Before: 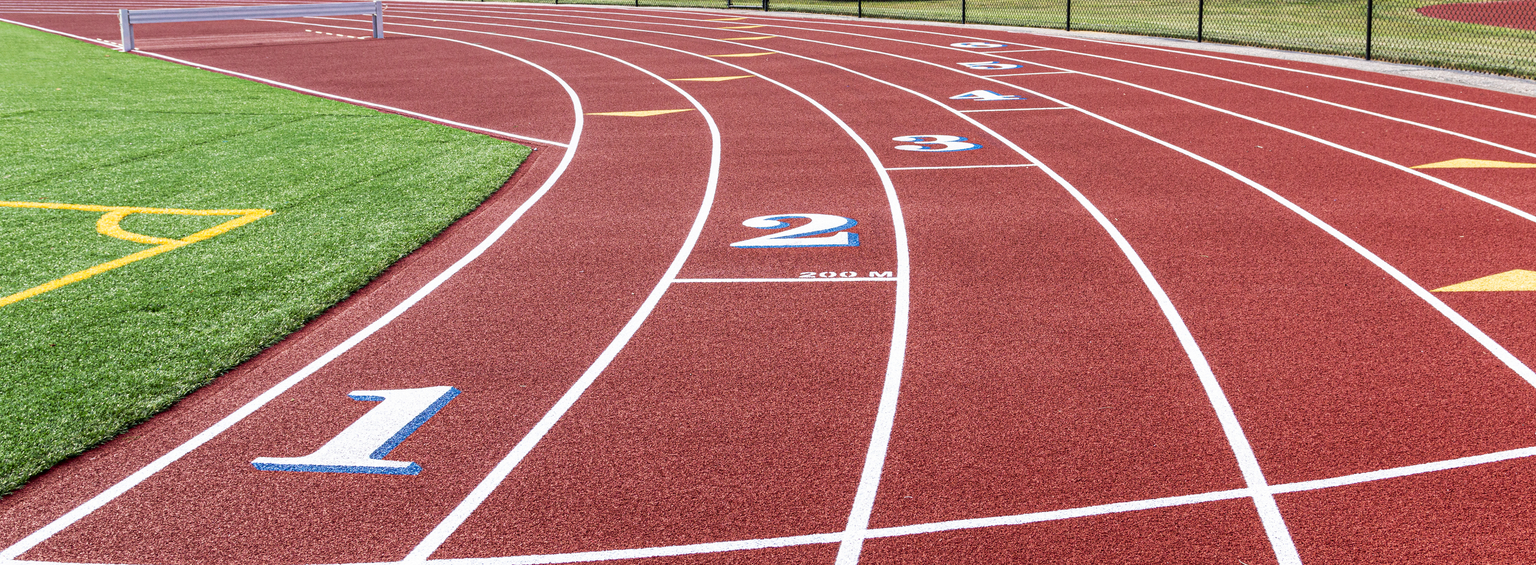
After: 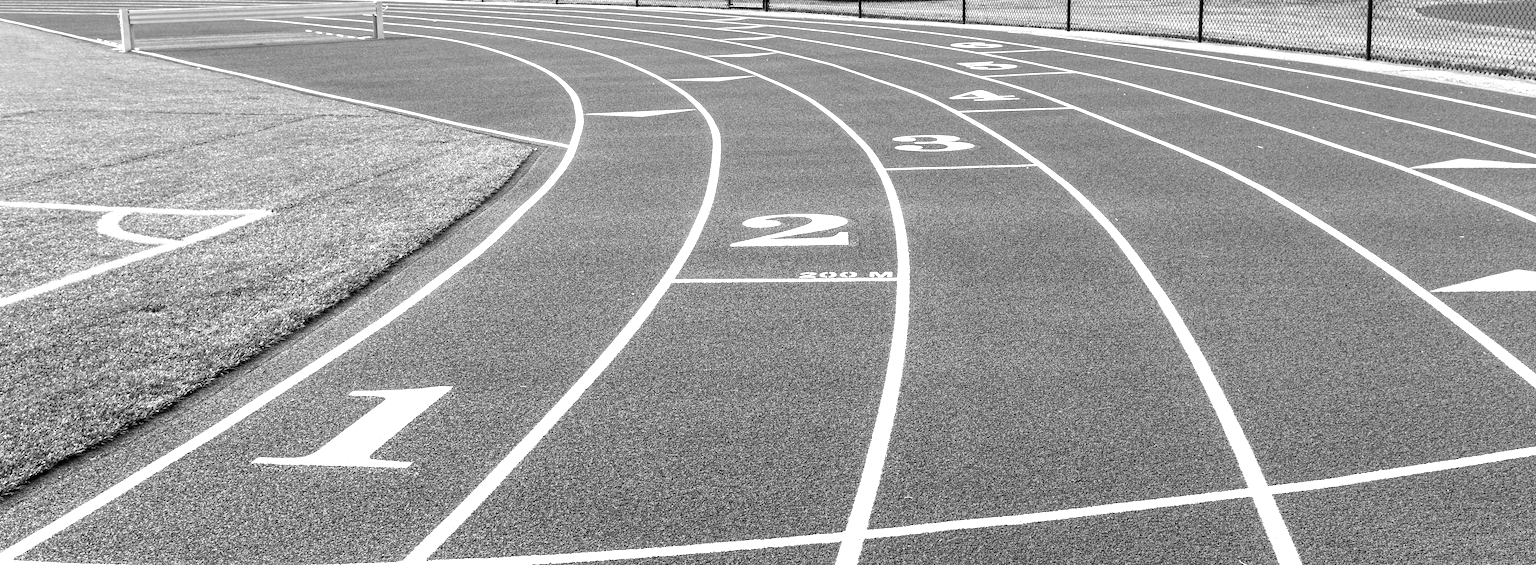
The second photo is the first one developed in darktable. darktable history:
monochrome: on, module defaults
white balance: red 0.925, blue 1.046
color balance rgb: perceptual saturation grading › global saturation 20%, global vibrance 20%
rgb levels: preserve colors max RGB
exposure: black level correction 0, exposure 0.7 EV, compensate exposure bias true, compensate highlight preservation false
